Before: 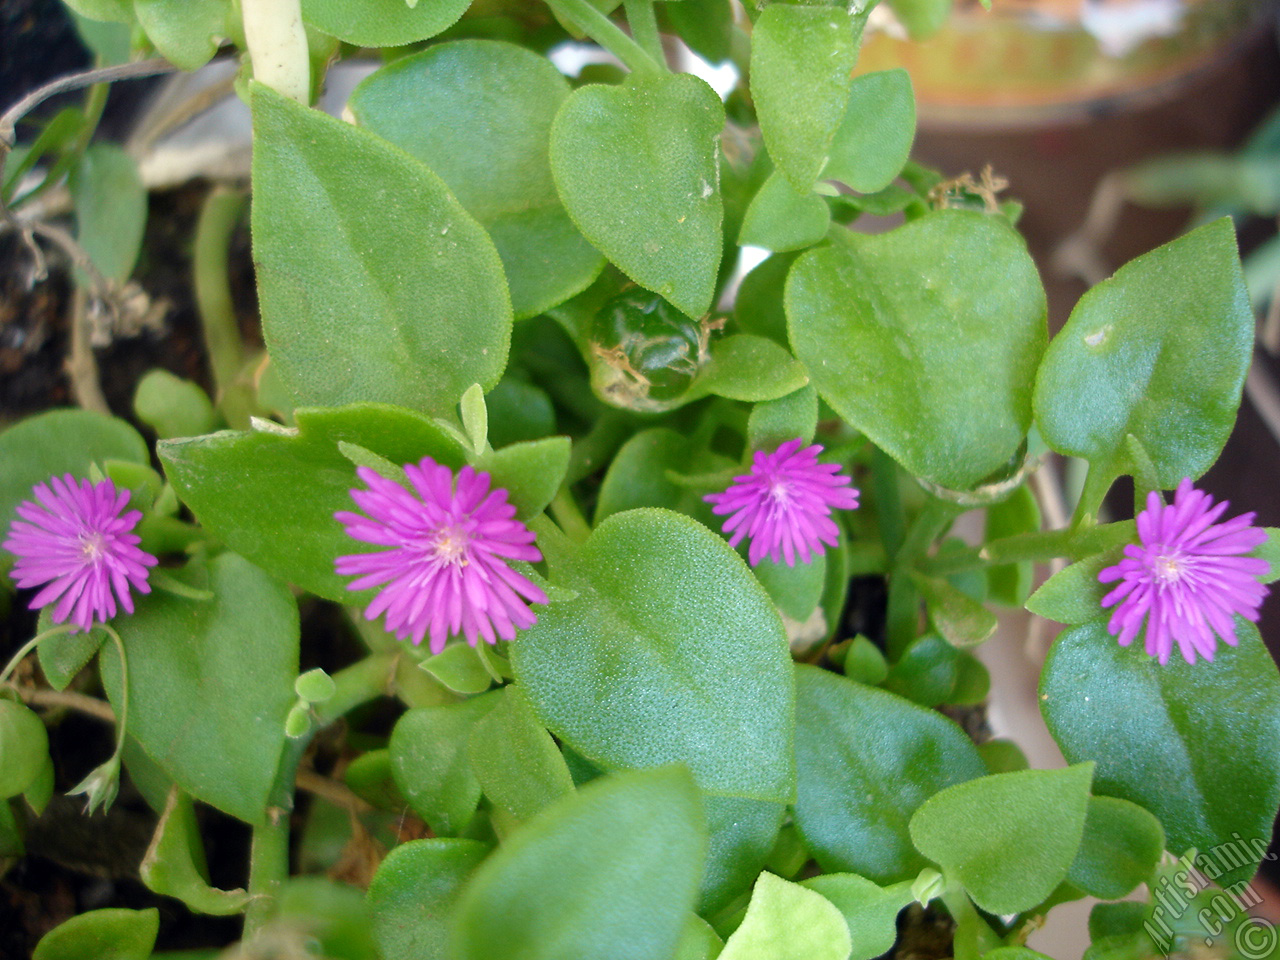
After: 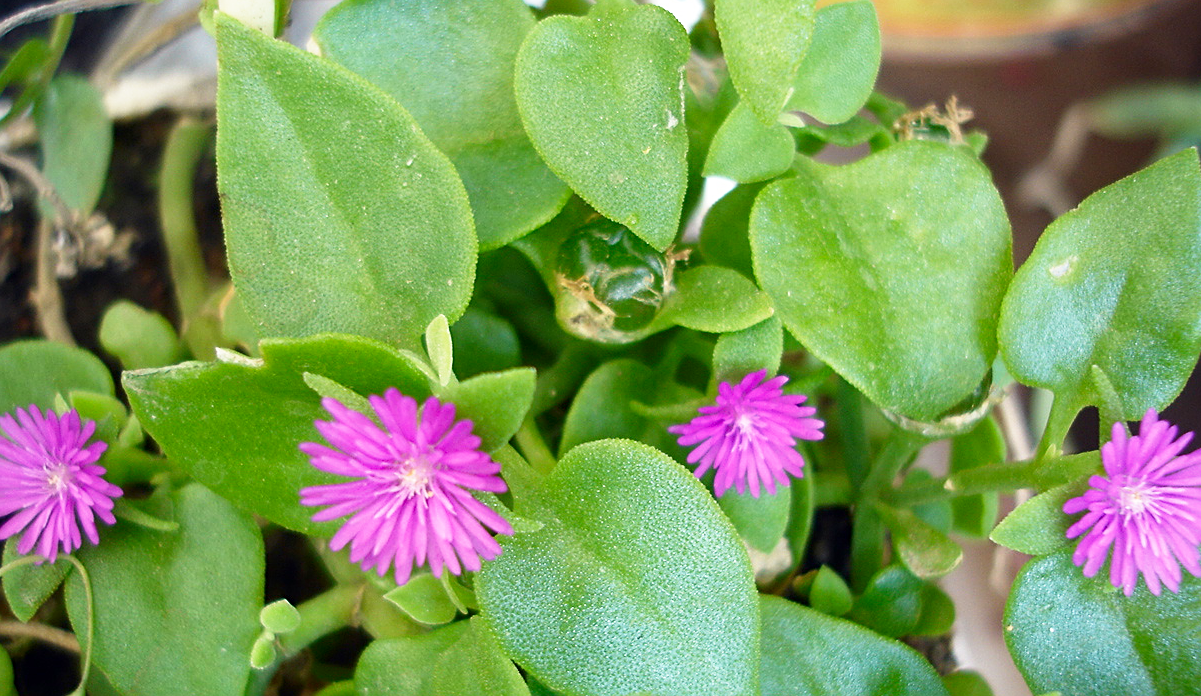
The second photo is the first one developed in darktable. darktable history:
contrast brightness saturation: brightness -0.09
crop: left 2.737%, top 7.287%, right 3.421%, bottom 20.179%
base curve: curves: ch0 [(0, 0) (0.579, 0.807) (1, 1)], preserve colors none
sharpen: on, module defaults
